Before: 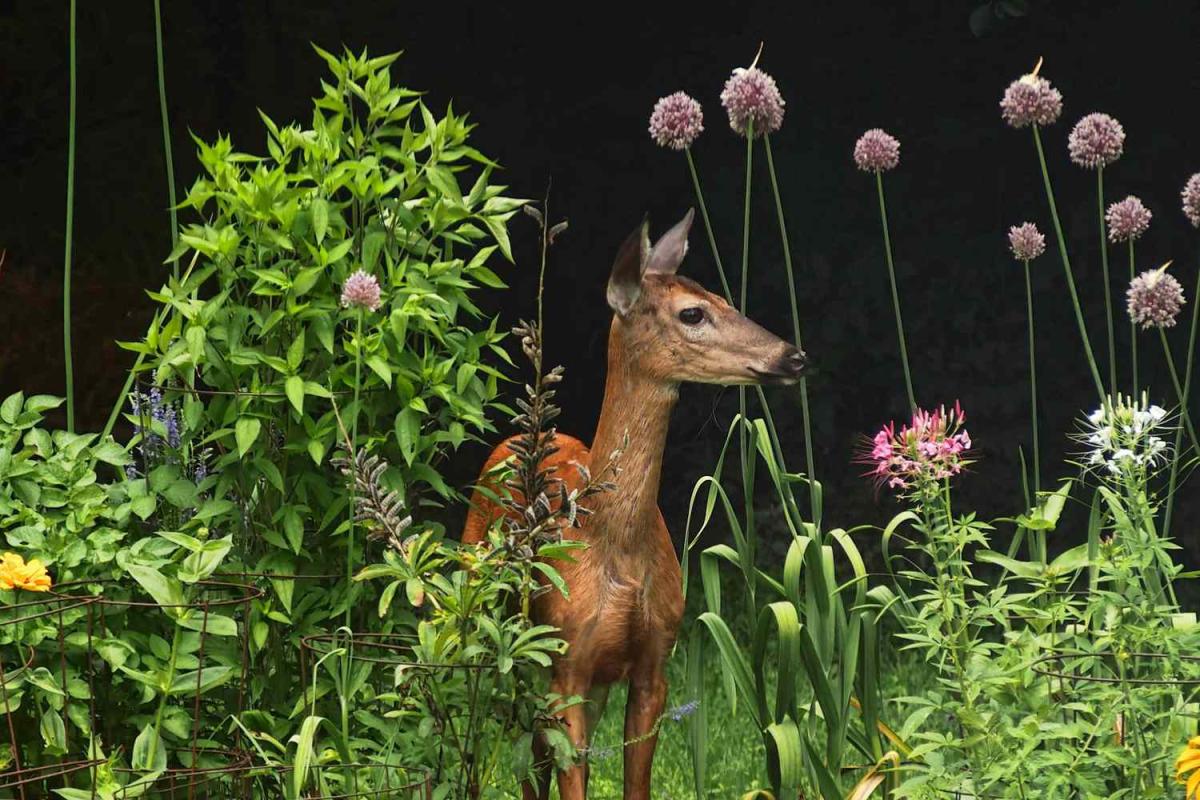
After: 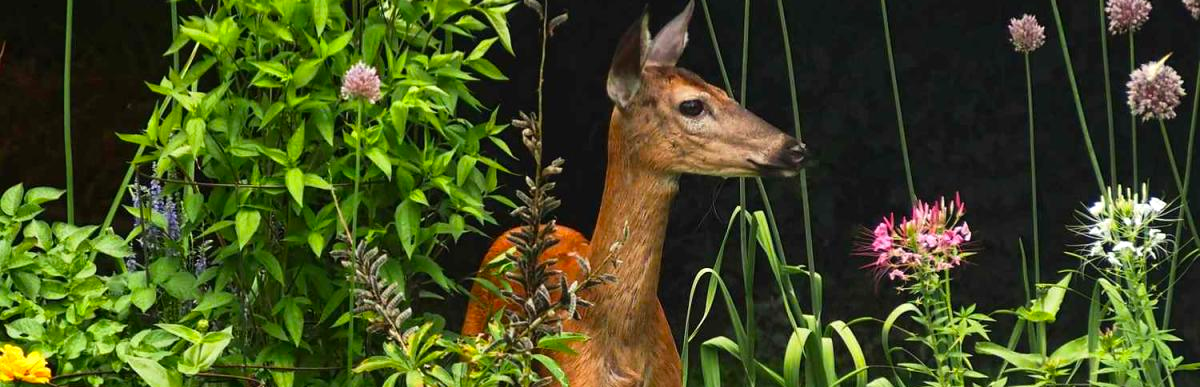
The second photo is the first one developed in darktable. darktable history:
color balance: contrast 6.48%, output saturation 113.3%
crop and rotate: top 26.056%, bottom 25.543%
